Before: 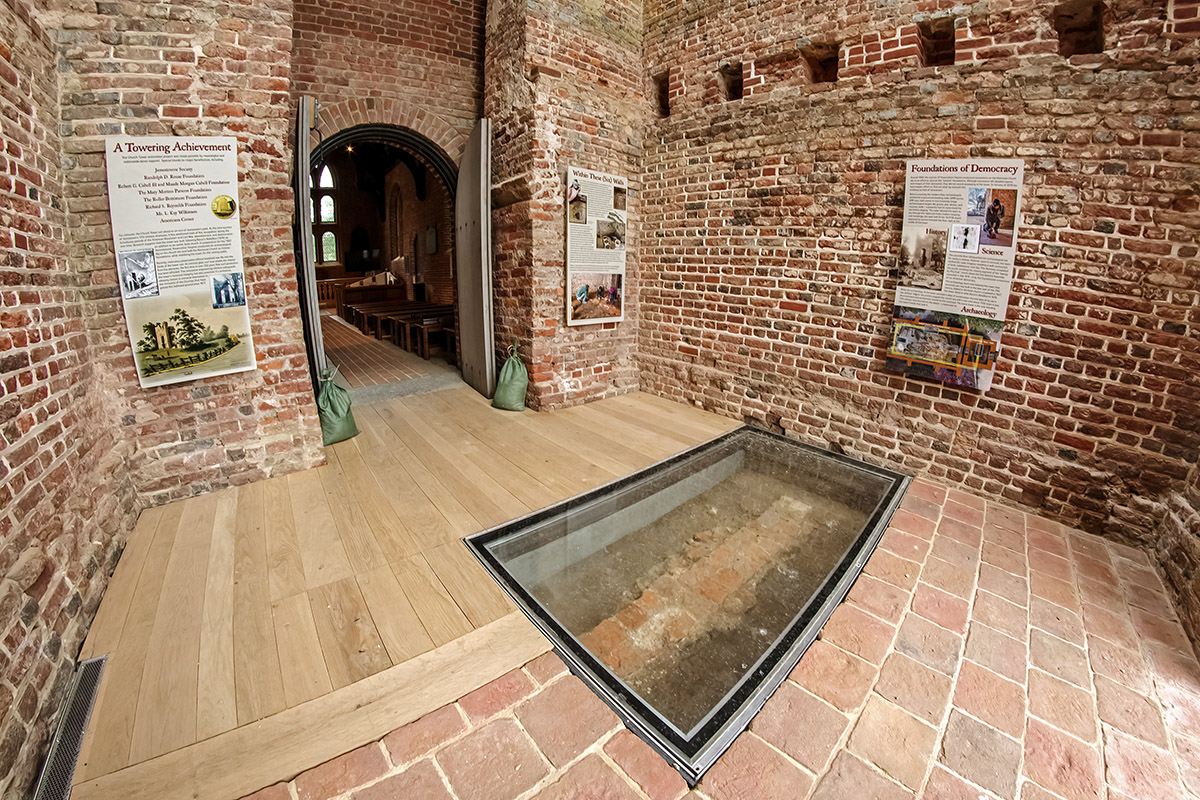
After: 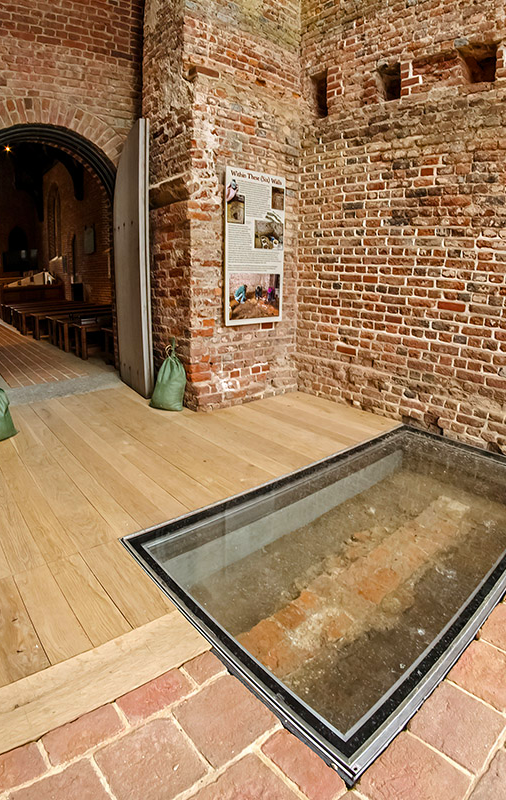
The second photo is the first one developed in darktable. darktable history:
crop: left 28.583%, right 29.231%
color balance rgb: linear chroma grading › global chroma 6.48%, perceptual saturation grading › global saturation 12.96%, global vibrance 6.02%
